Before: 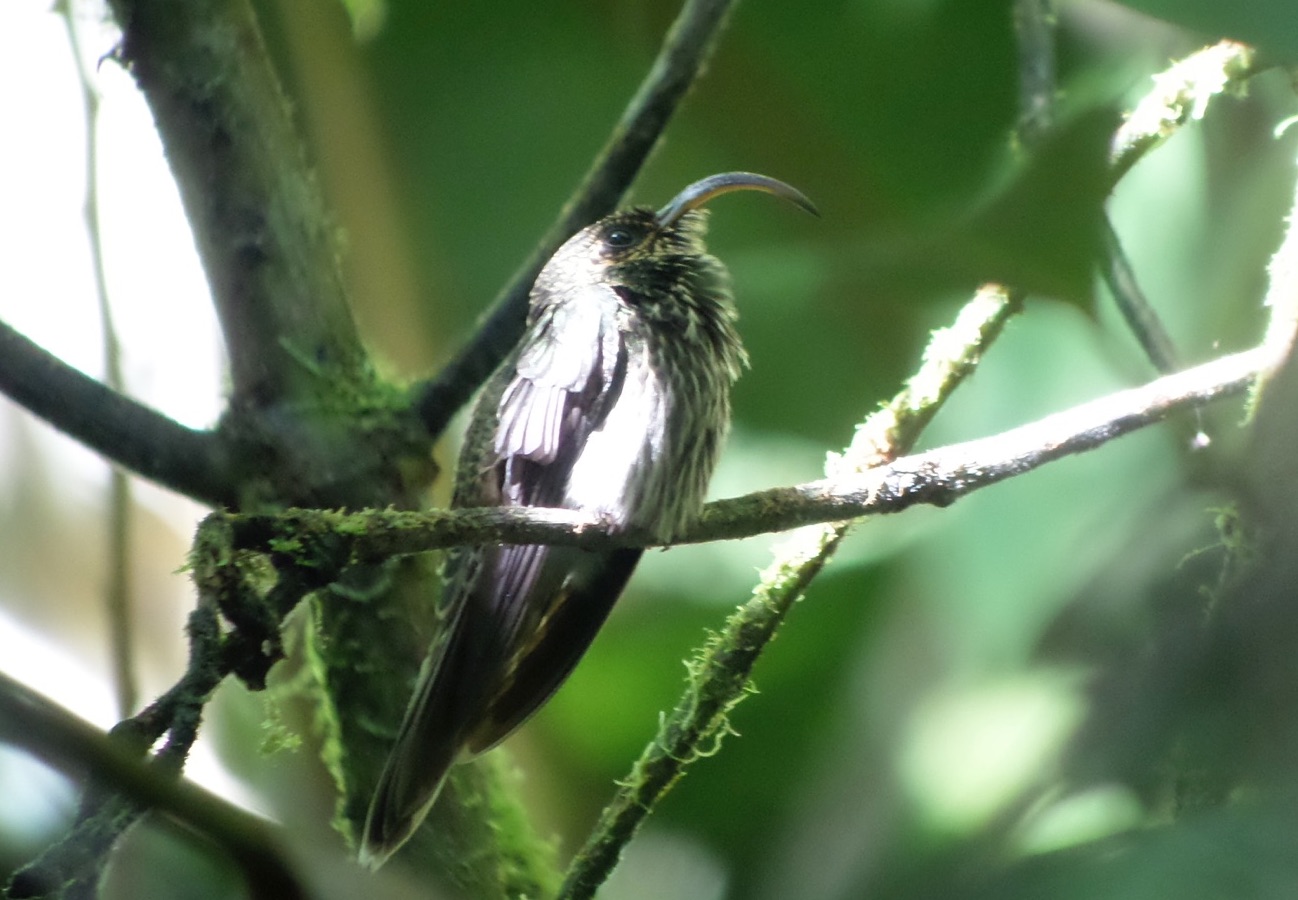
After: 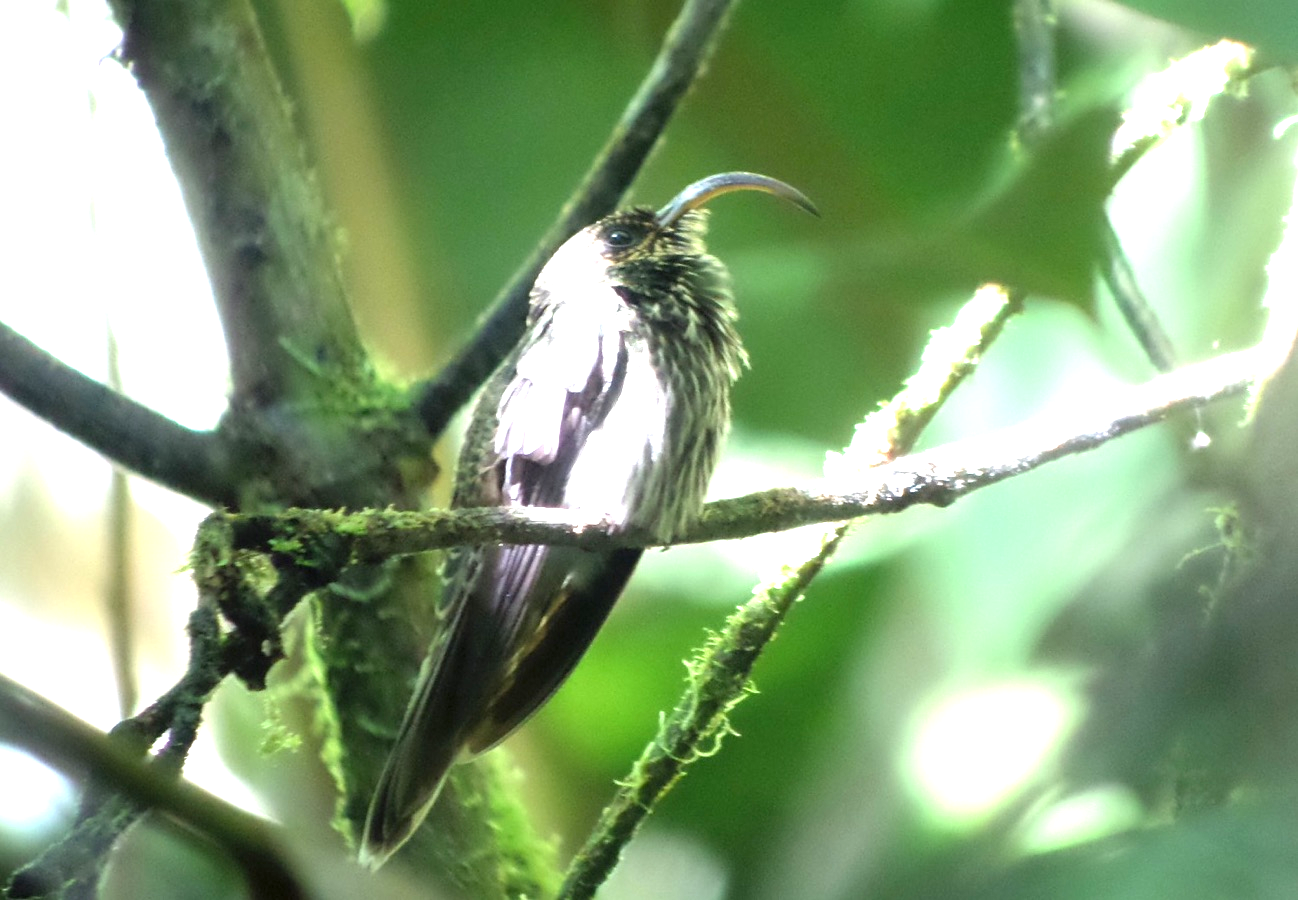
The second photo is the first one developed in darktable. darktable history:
exposure: black level correction 0.001, exposure 1.13 EV, compensate highlight preservation false
